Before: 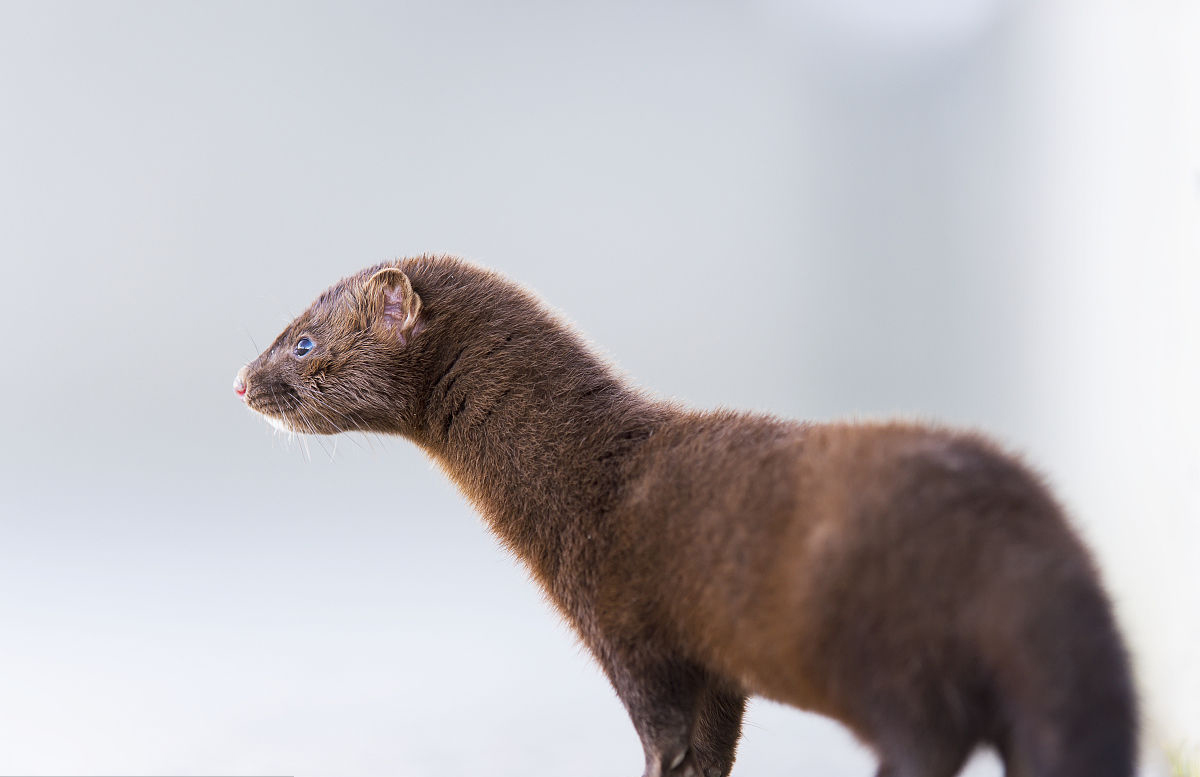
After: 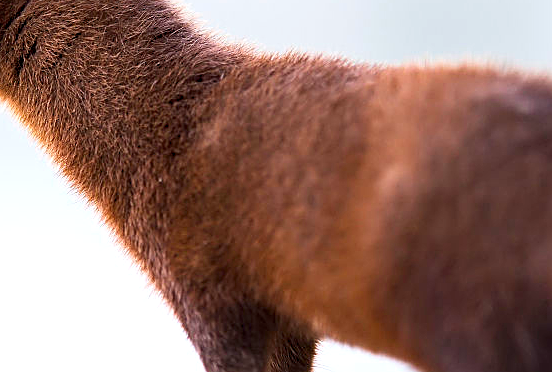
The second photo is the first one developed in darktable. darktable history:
sharpen: on, module defaults
crop: left 35.808%, top 46.047%, right 18.127%, bottom 5.982%
exposure: exposure 0.406 EV, compensate highlight preservation false
contrast brightness saturation: contrast 0.094, saturation 0.274
